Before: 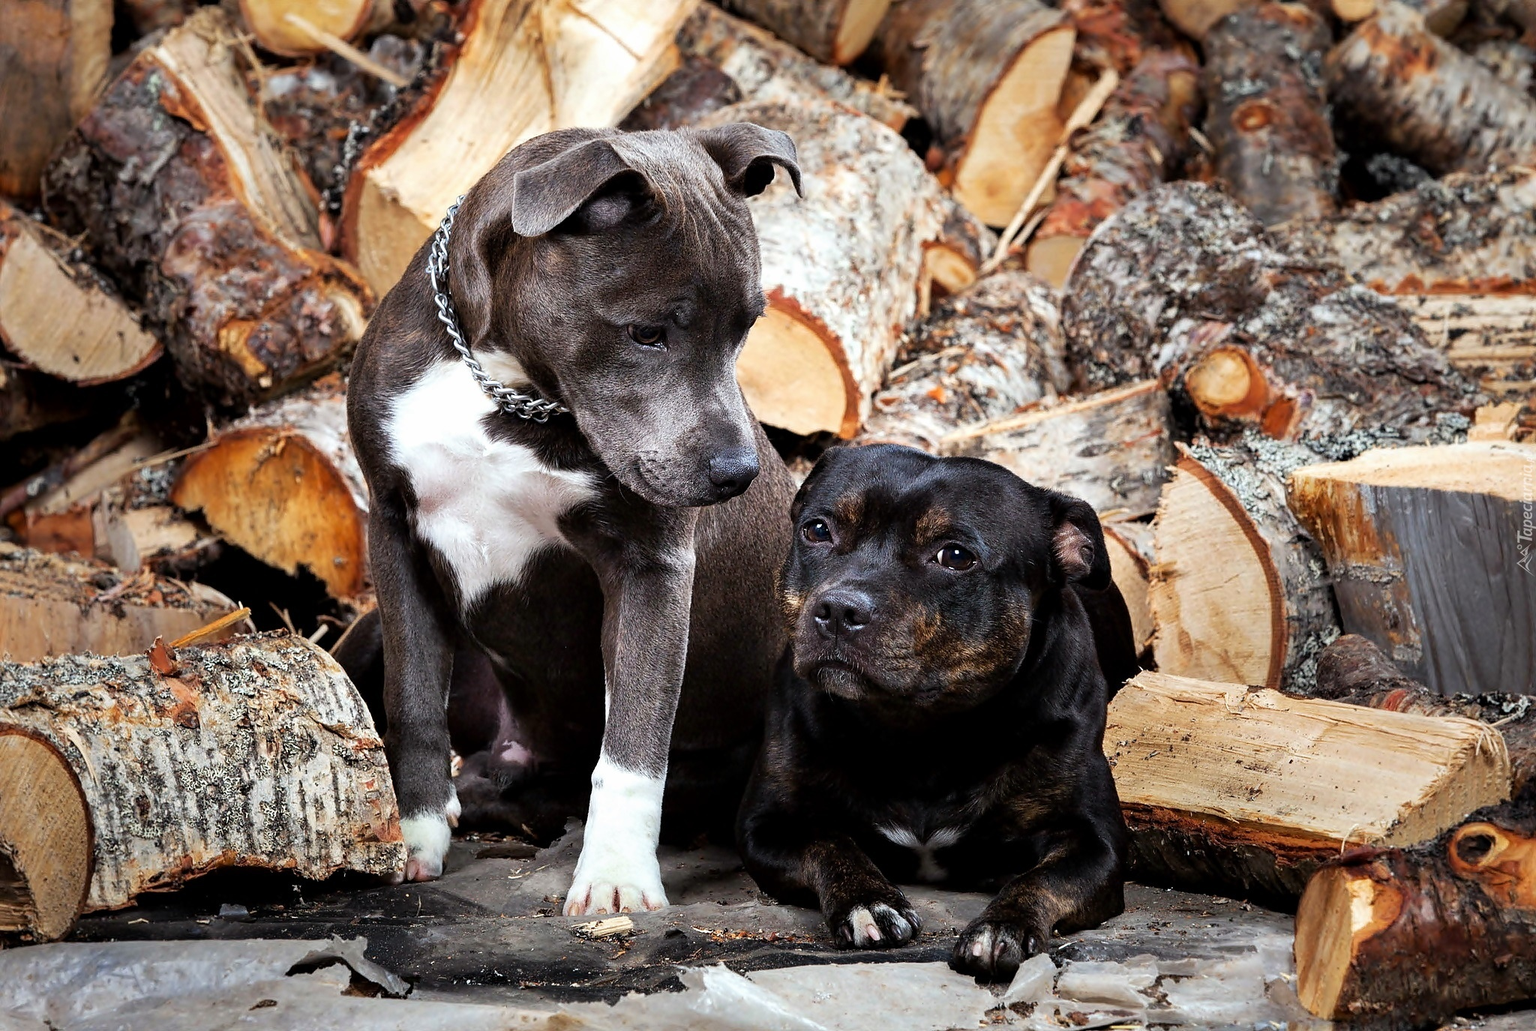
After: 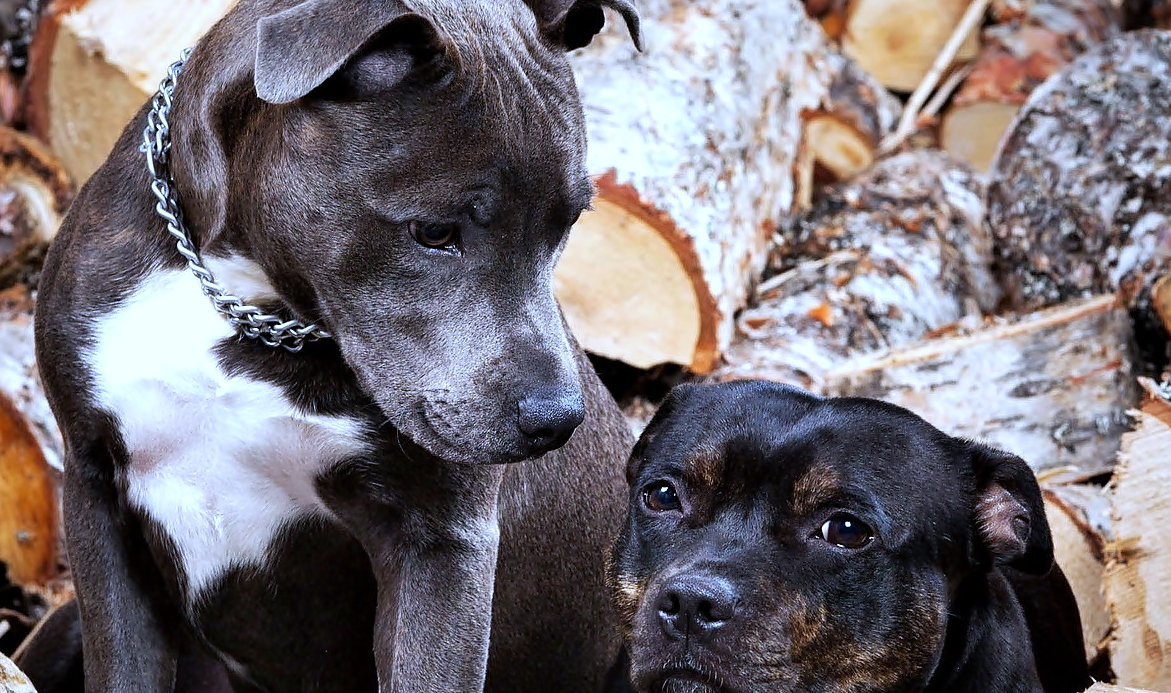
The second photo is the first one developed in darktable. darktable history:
crop: left 20.932%, top 15.471%, right 21.848%, bottom 34.081%
white balance: red 0.948, green 1.02, blue 1.176
